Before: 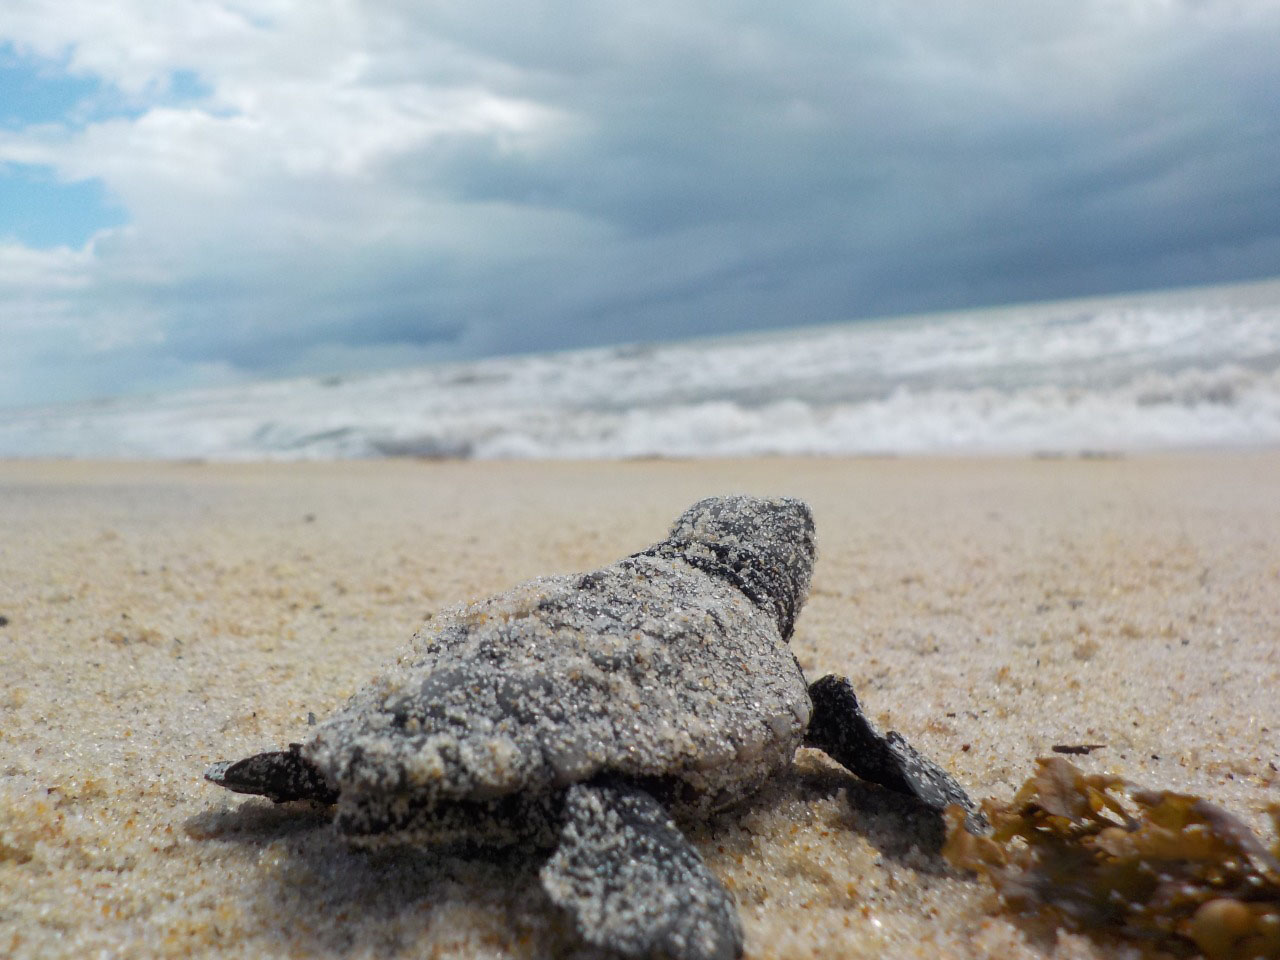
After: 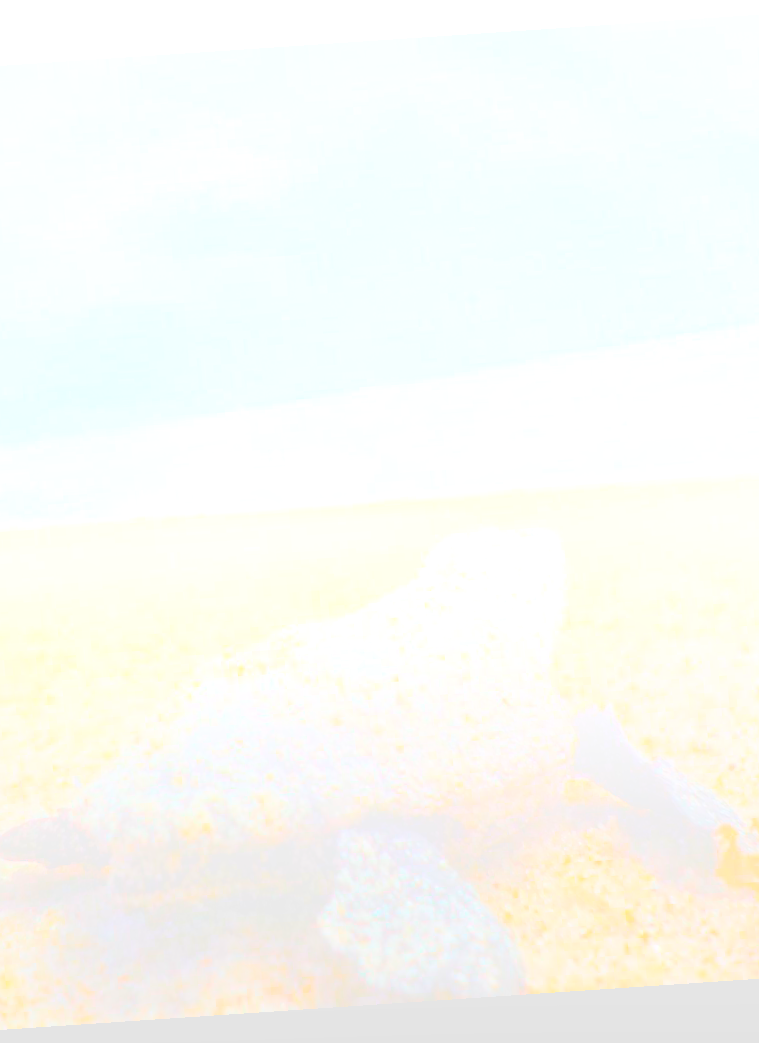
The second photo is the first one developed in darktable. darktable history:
contrast brightness saturation: saturation -0.17
color balance rgb: perceptual saturation grading › global saturation 20%, global vibrance 20%
bloom: size 85%, threshold 5%, strength 85%
rotate and perspective: rotation -4.2°, shear 0.006, automatic cropping off
crop: left 21.496%, right 22.254%
